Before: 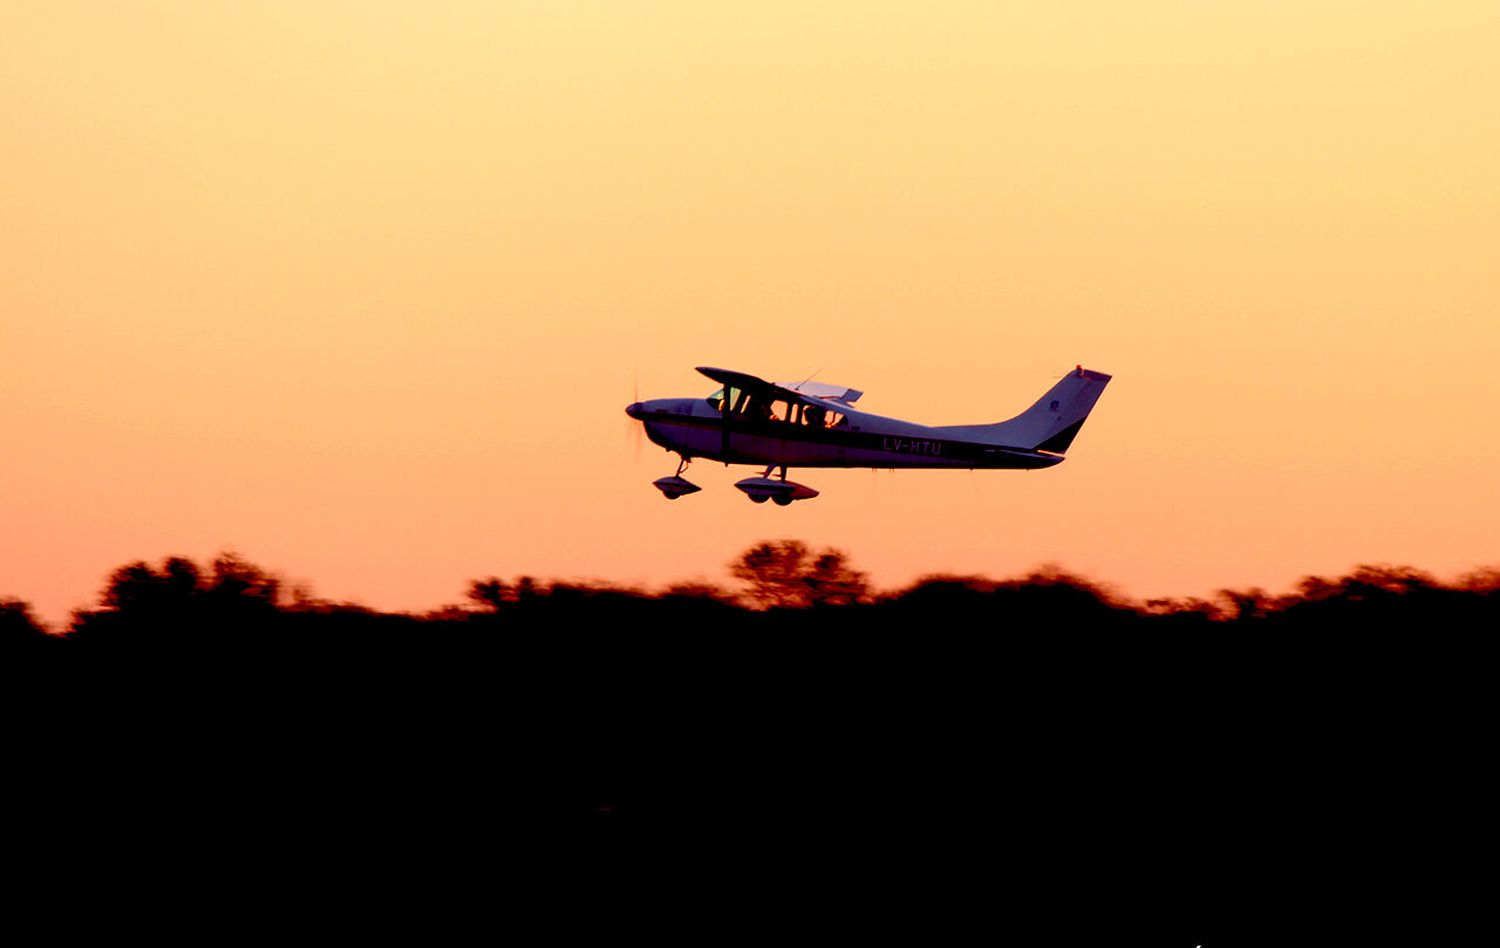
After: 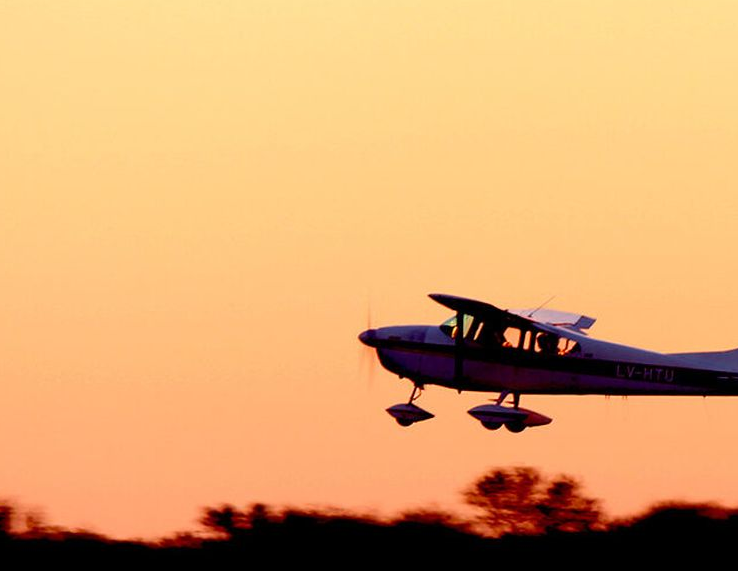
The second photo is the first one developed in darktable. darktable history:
crop: left 17.846%, top 7.743%, right 32.928%, bottom 32.003%
